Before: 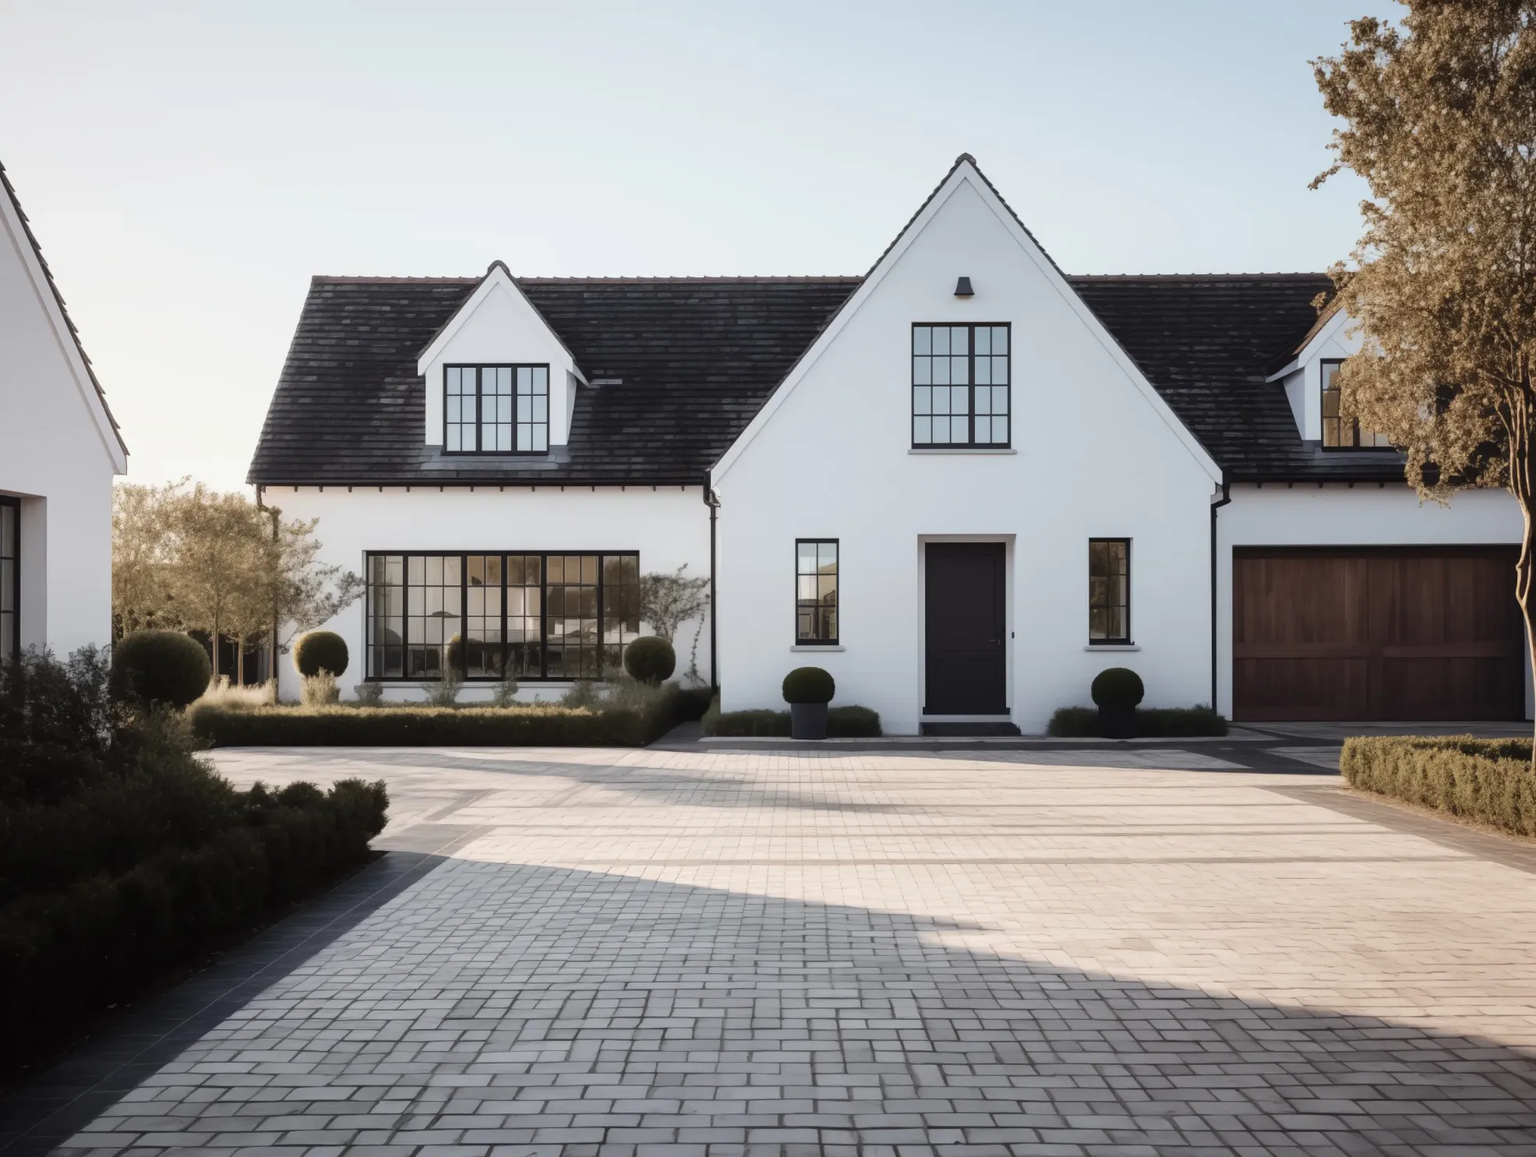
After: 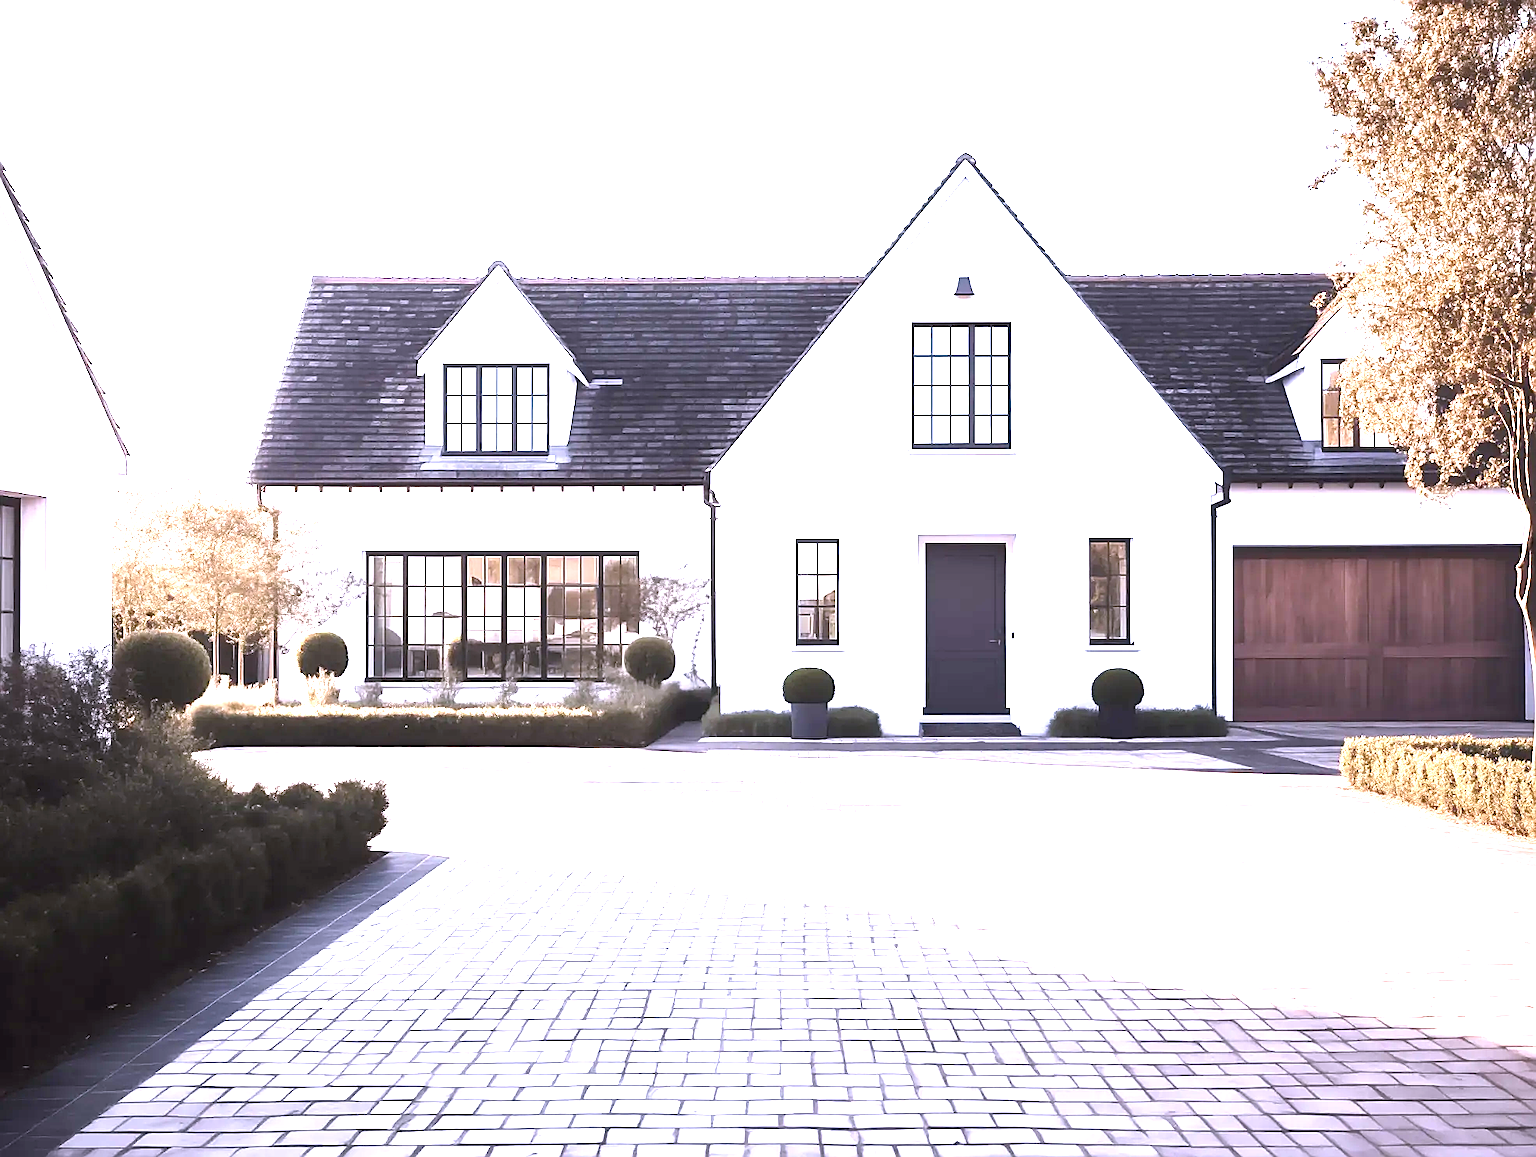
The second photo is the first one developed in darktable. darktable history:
sharpen: radius 1.4, amount 1.25, threshold 0.7
white balance: red 1.042, blue 1.17
exposure: exposure 2.25 EV, compensate highlight preservation false
